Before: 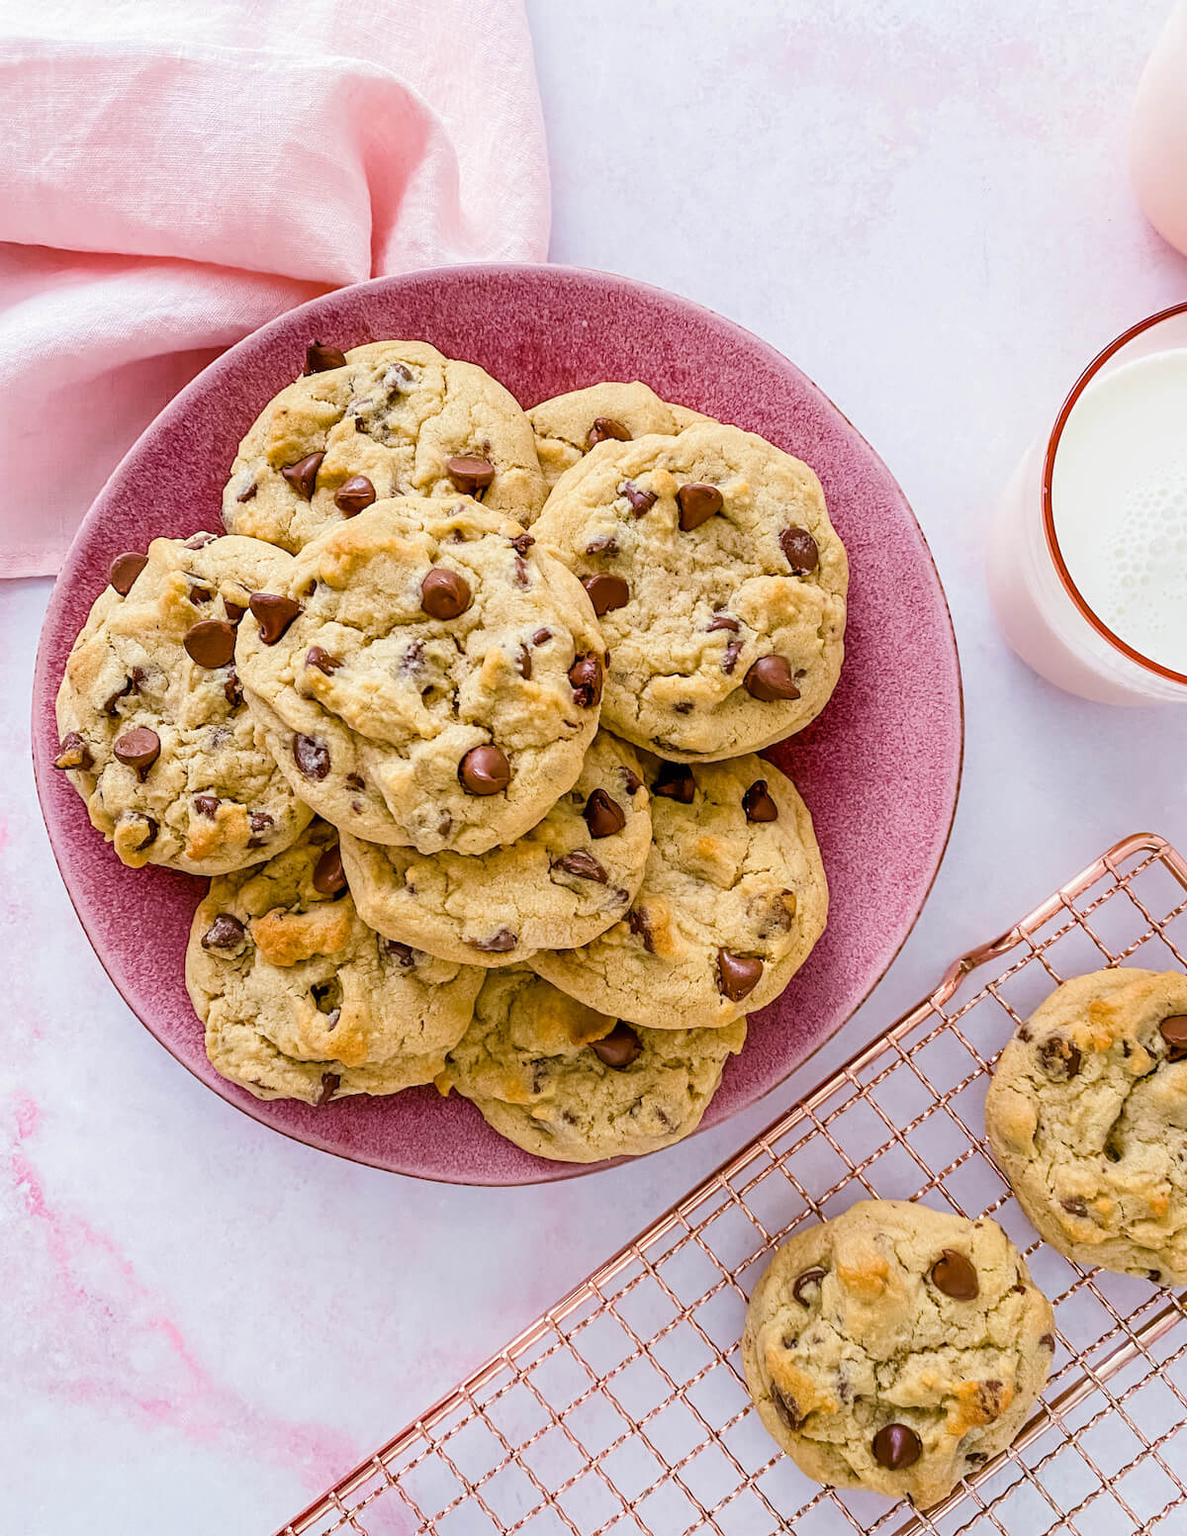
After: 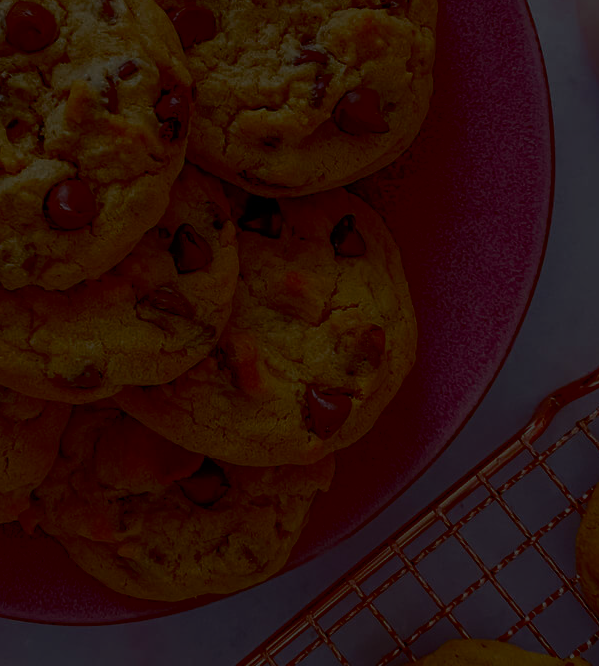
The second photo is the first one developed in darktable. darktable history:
color zones: curves: ch0 [(0.11, 0.396) (0.195, 0.36) (0.25, 0.5) (0.303, 0.412) (0.357, 0.544) (0.75, 0.5) (0.967, 0.328)]; ch1 [(0, 0.468) (0.112, 0.512) (0.202, 0.6) (0.25, 0.5) (0.307, 0.352) (0.357, 0.544) (0.75, 0.5) (0.963, 0.524)]
crop: left 35.077%, top 36.975%, right 14.987%, bottom 20.092%
contrast brightness saturation: contrast 0.092, brightness -0.598, saturation 0.174
exposure: exposure -2.024 EV, compensate highlight preservation false
